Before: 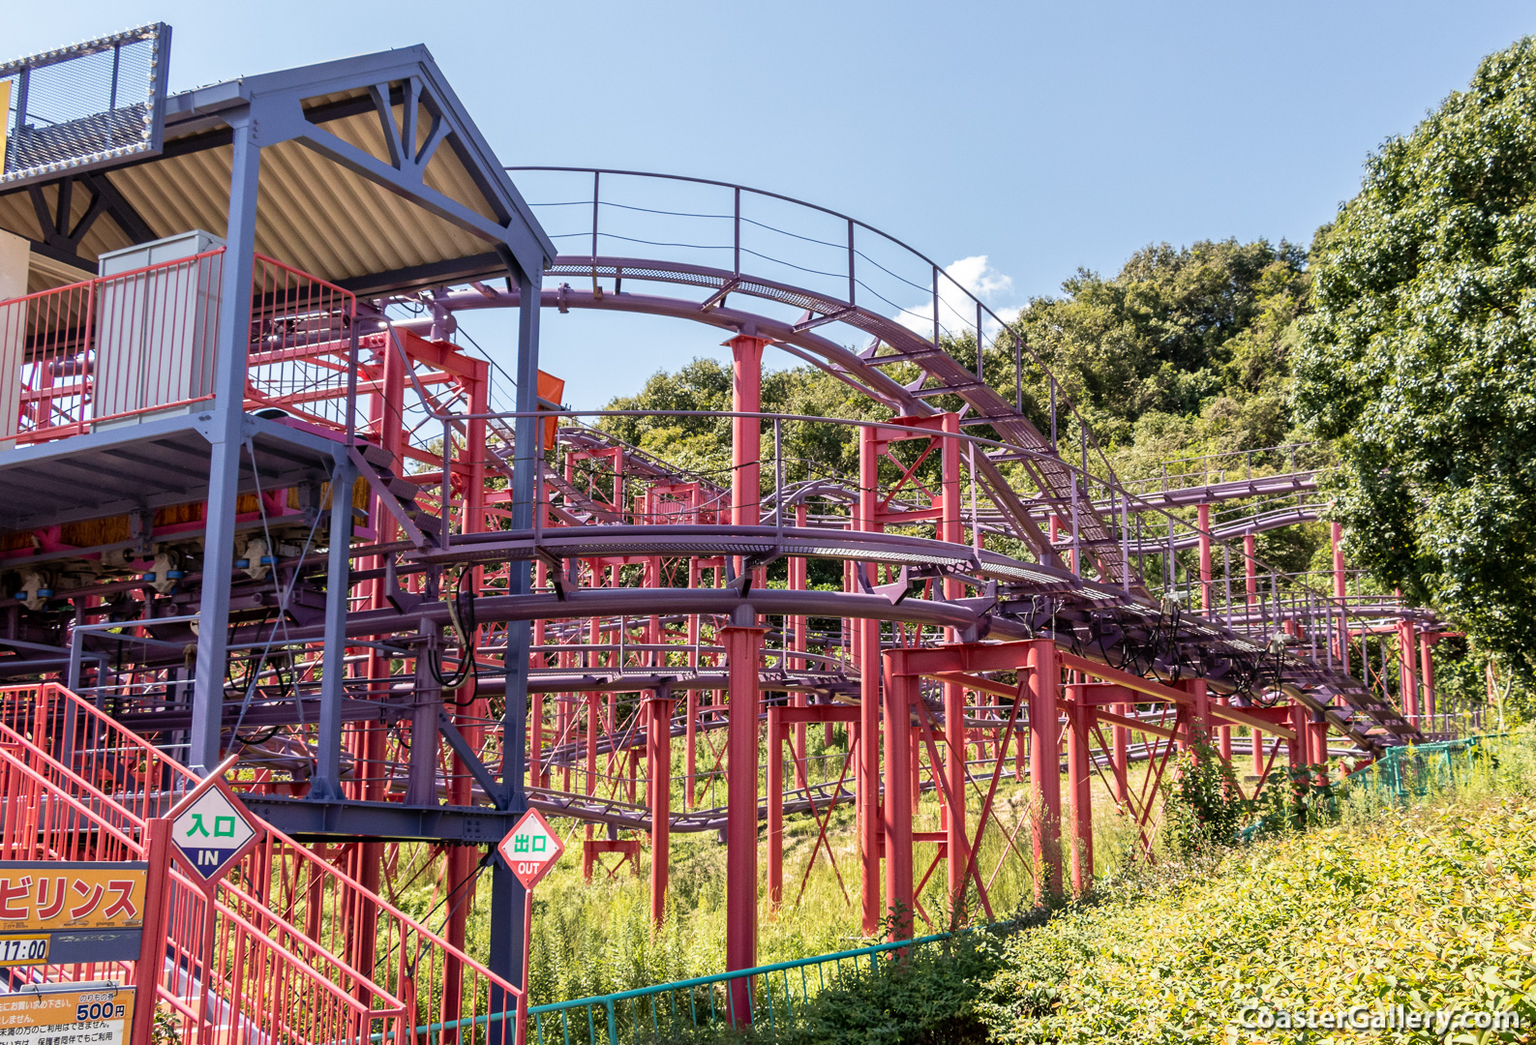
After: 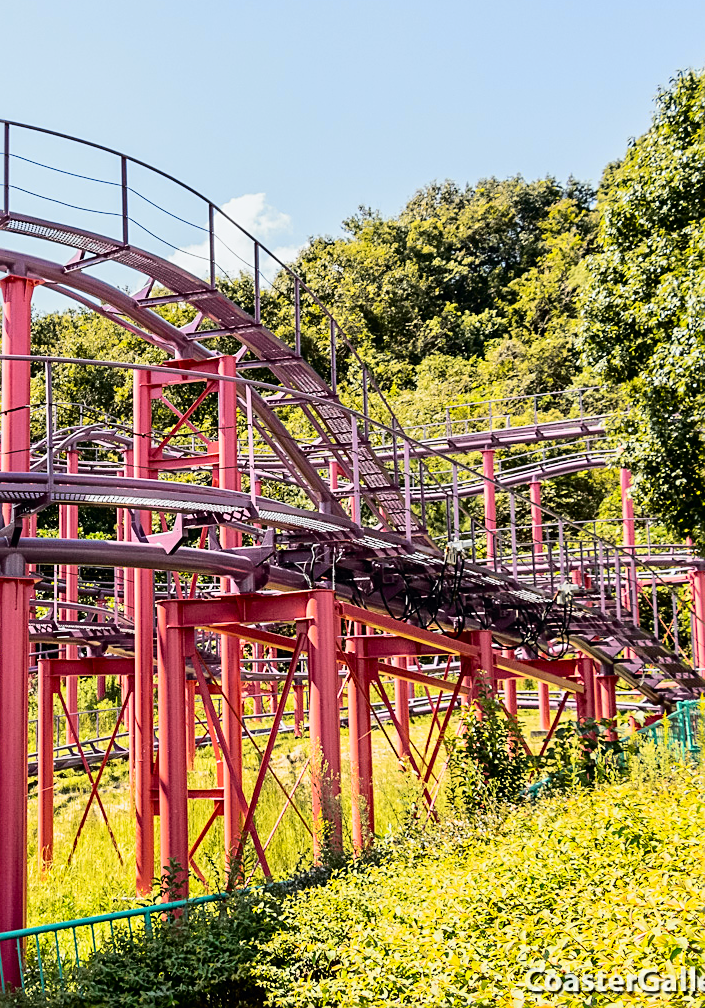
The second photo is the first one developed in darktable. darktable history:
crop: left 47.628%, top 6.643%, right 7.874%
tone curve: curves: ch0 [(0, 0) (0.11, 0.061) (0.256, 0.259) (0.398, 0.494) (0.498, 0.611) (0.65, 0.757) (0.835, 0.883) (1, 0.961)]; ch1 [(0, 0) (0.346, 0.307) (0.408, 0.369) (0.453, 0.457) (0.482, 0.479) (0.502, 0.498) (0.521, 0.51) (0.553, 0.554) (0.618, 0.65) (0.693, 0.727) (1, 1)]; ch2 [(0, 0) (0.366, 0.337) (0.434, 0.46) (0.485, 0.494) (0.5, 0.494) (0.511, 0.508) (0.537, 0.55) (0.579, 0.599) (0.621, 0.693) (1, 1)], color space Lab, independent channels, preserve colors none
sharpen: on, module defaults
